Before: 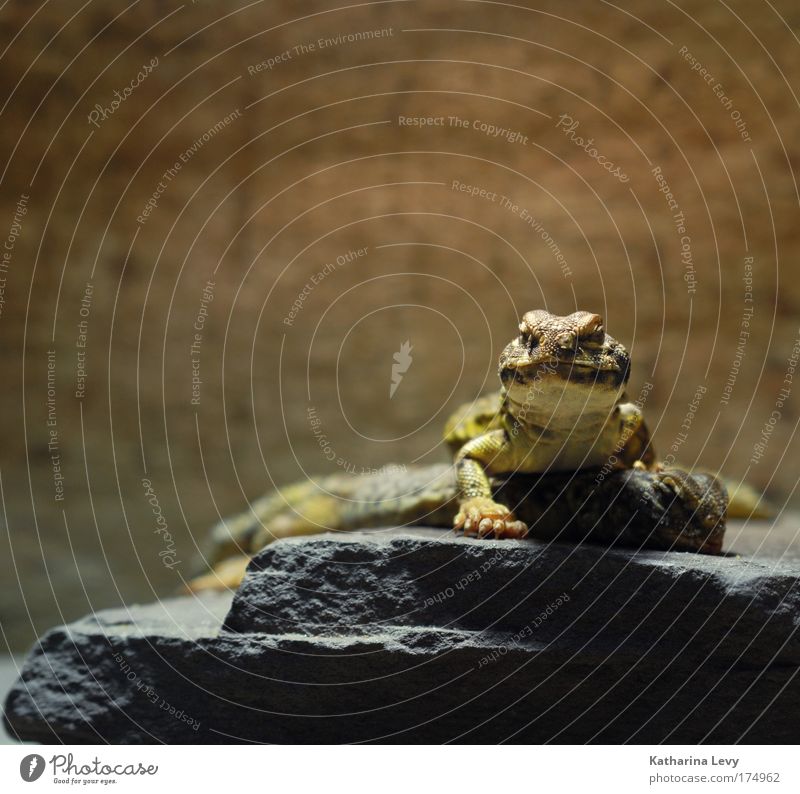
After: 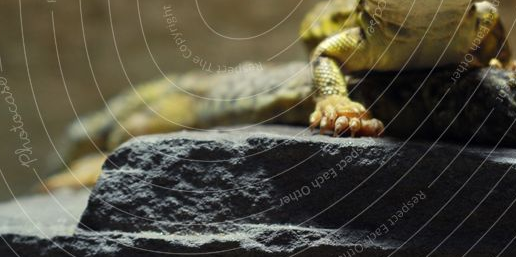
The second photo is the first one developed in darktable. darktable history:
crop: left 18.045%, top 50.68%, right 17.378%, bottom 16.866%
